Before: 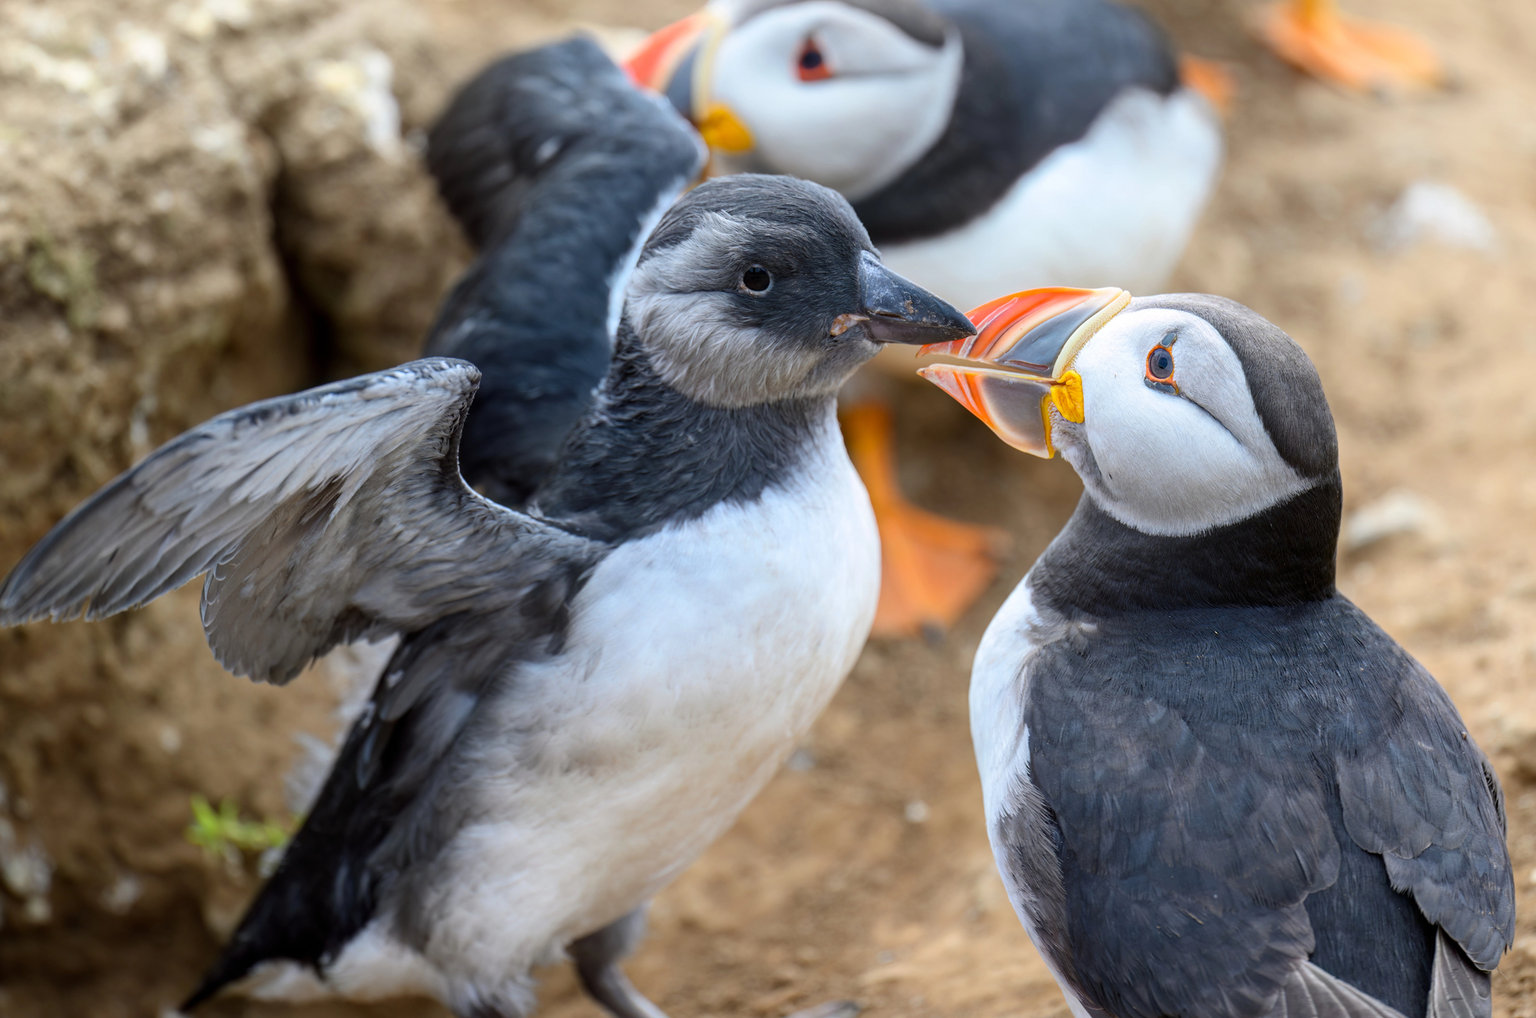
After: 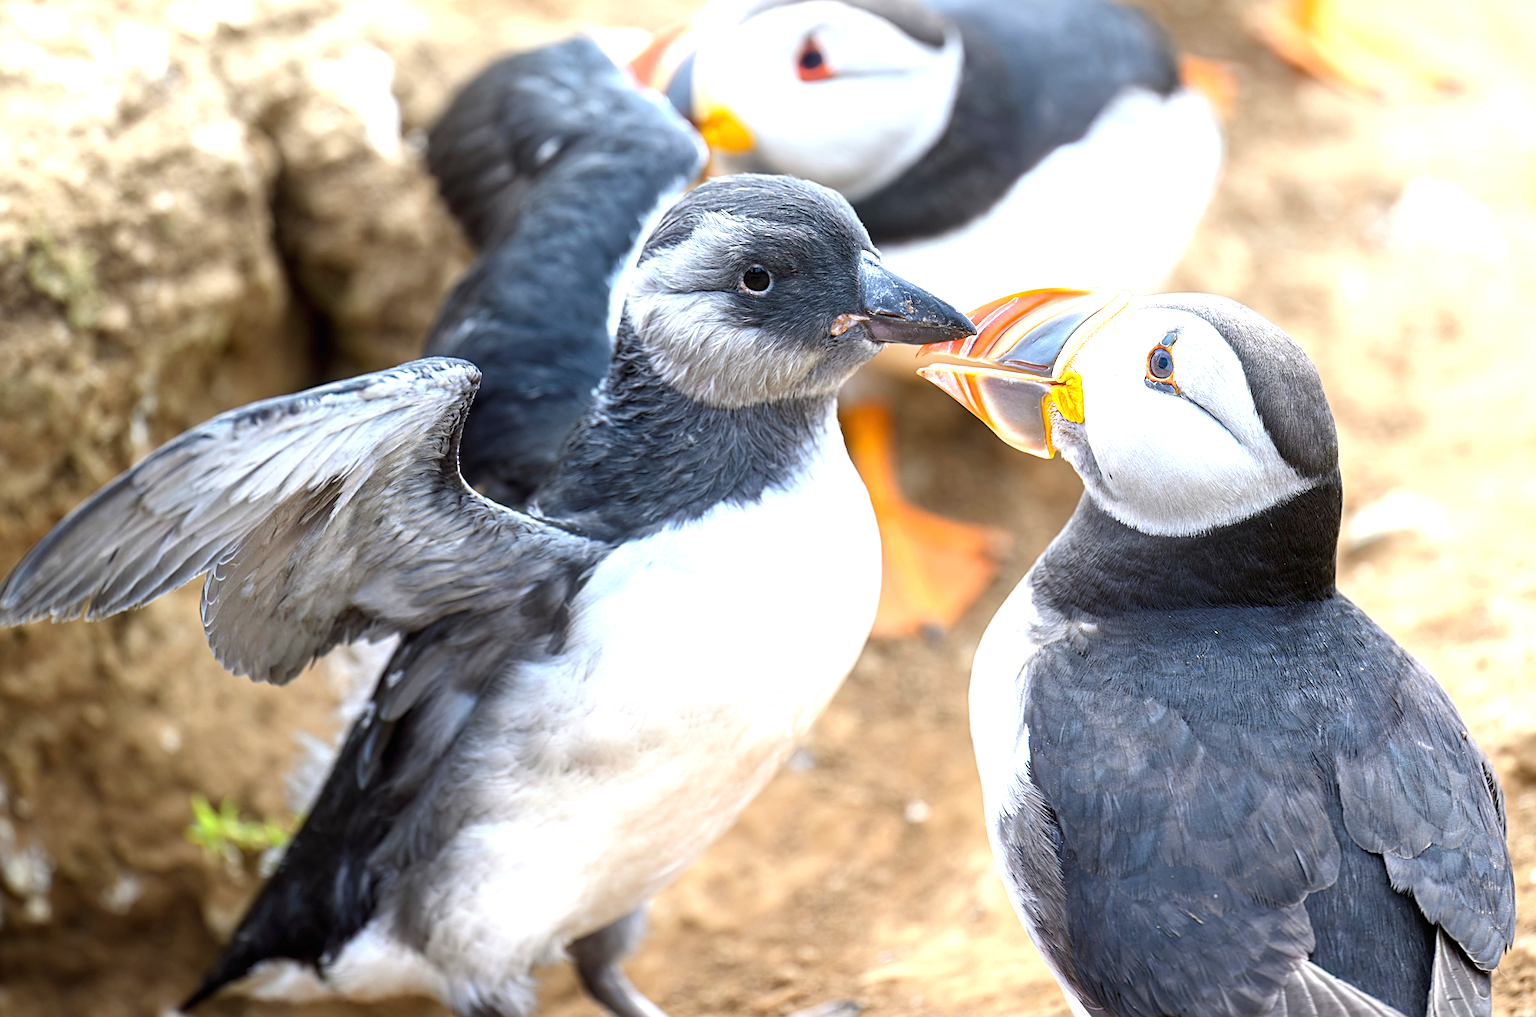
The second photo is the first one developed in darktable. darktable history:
sharpen: on, module defaults
exposure: black level correction 0, exposure 1.1 EV, compensate highlight preservation false
